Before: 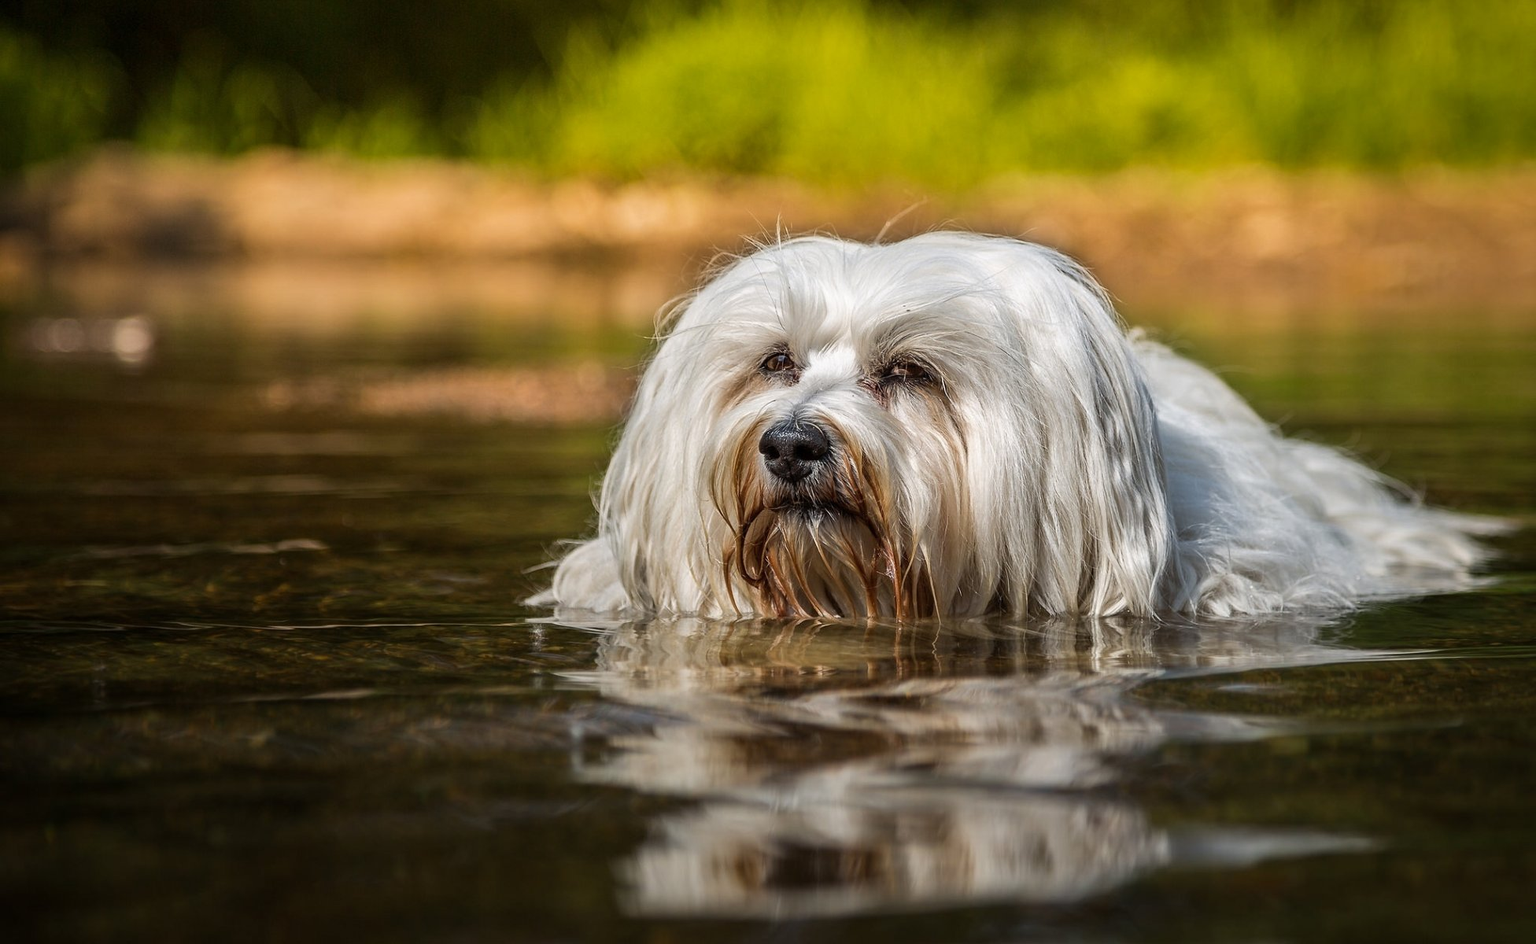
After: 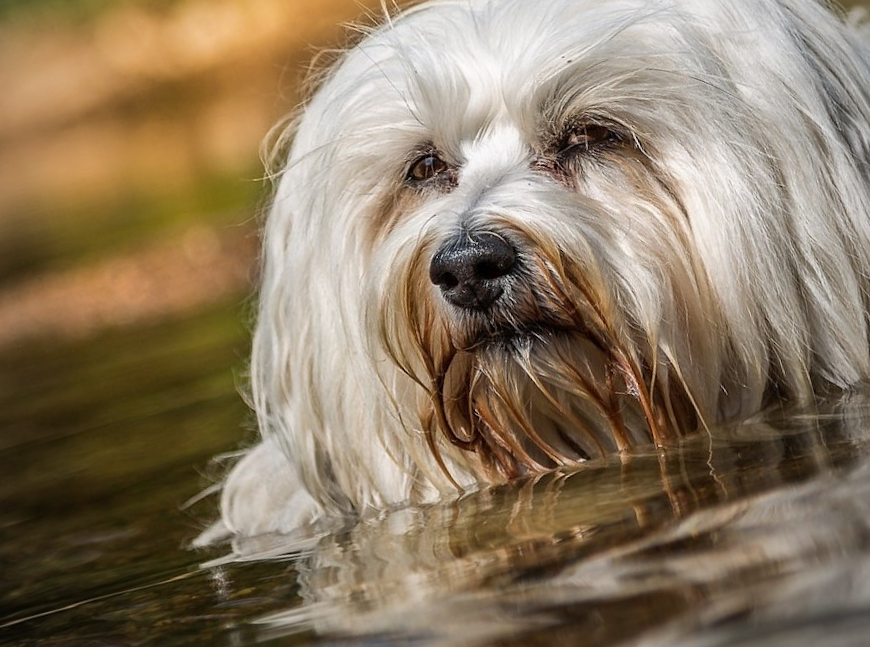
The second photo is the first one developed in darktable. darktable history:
vignetting: fall-off radius 63.6%
crop and rotate: angle 0.02°, left 24.353%, top 13.219%, right 26.156%, bottom 8.224%
rotate and perspective: rotation -14.8°, crop left 0.1, crop right 0.903, crop top 0.25, crop bottom 0.748
